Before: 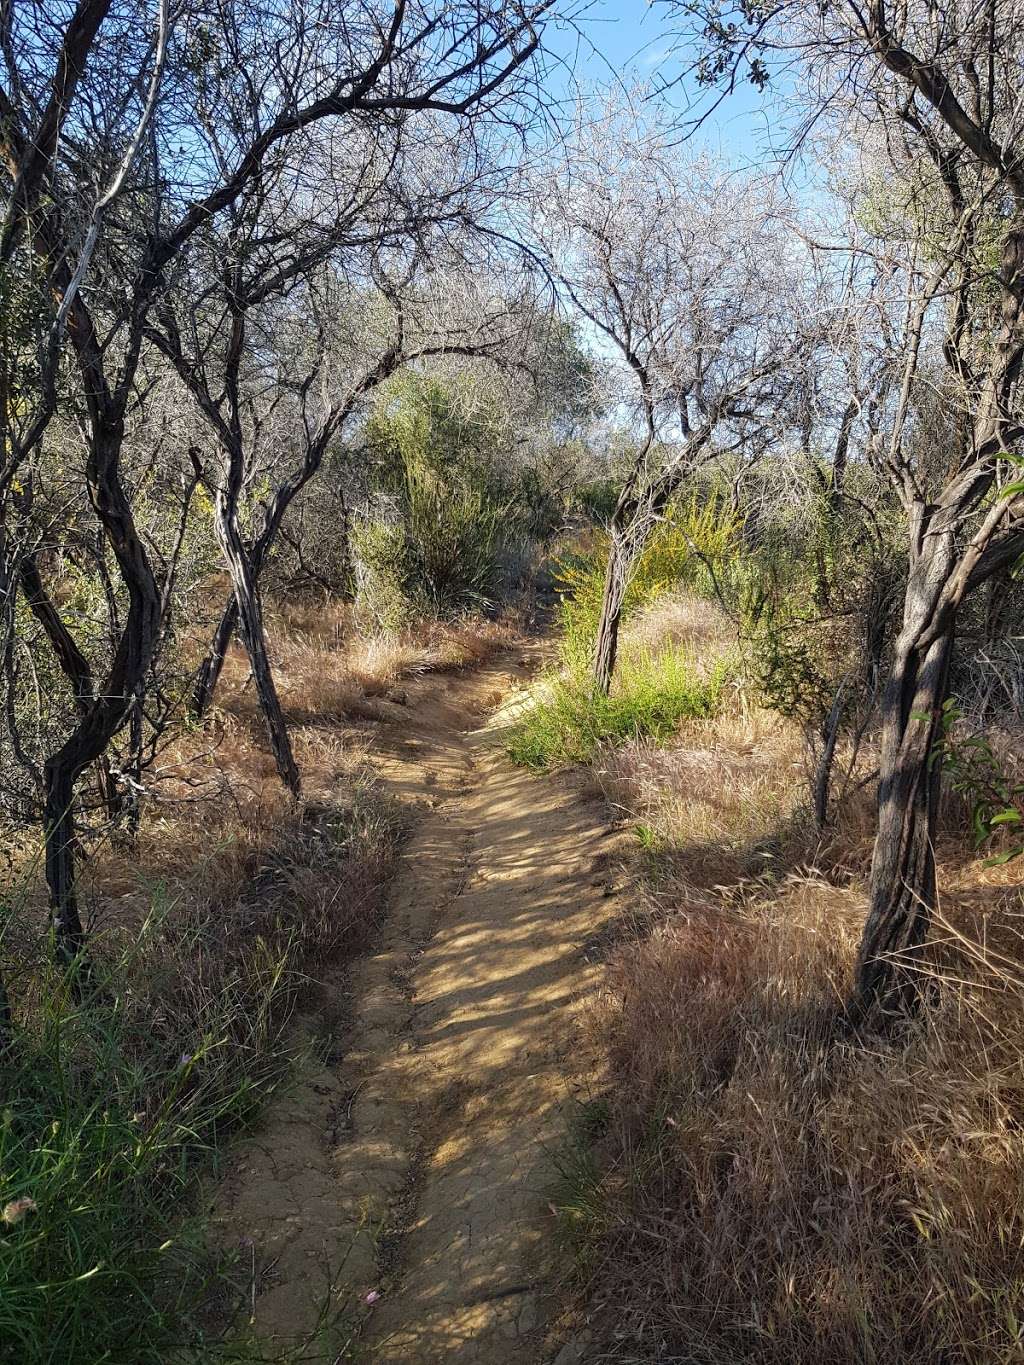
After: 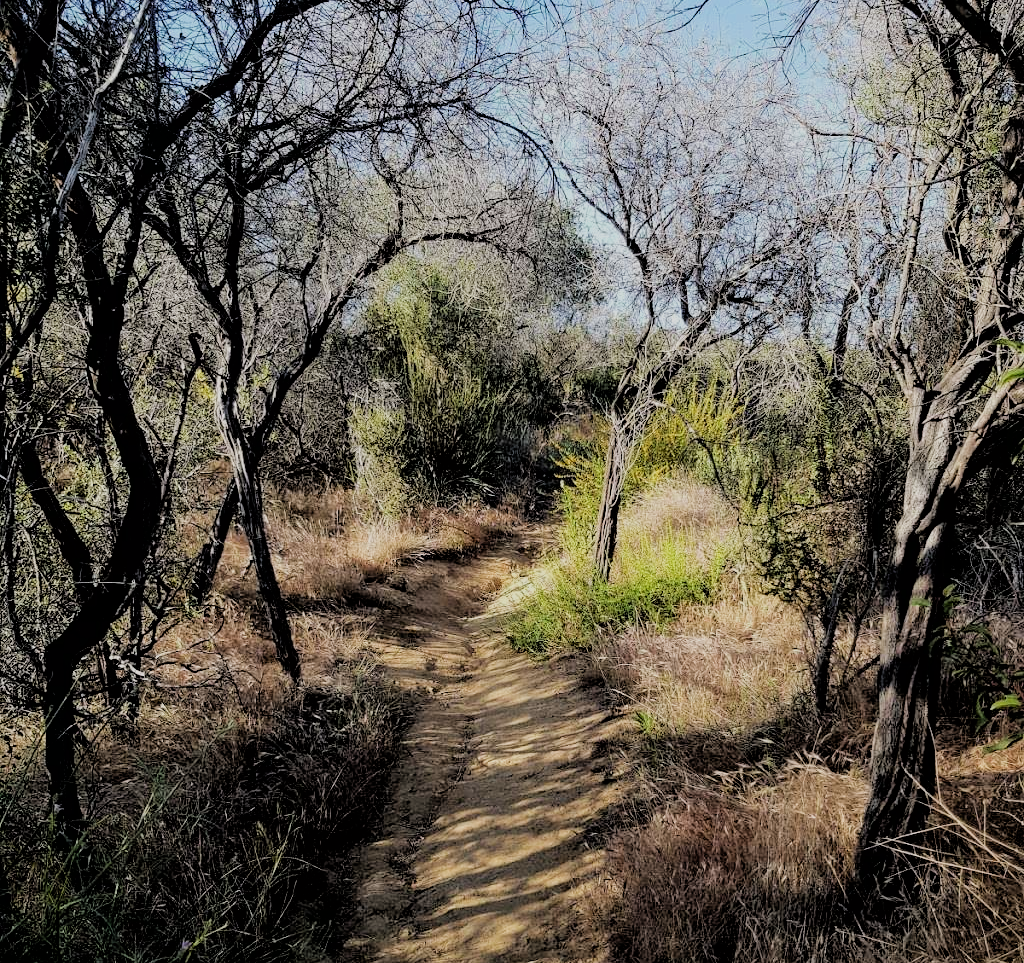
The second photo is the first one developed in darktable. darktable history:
crop and rotate: top 8.409%, bottom 20.977%
filmic rgb: black relative exposure -2.88 EV, white relative exposure 4.56 EV, threshold 5.95 EV, hardness 1.74, contrast 1.247, enable highlight reconstruction true
